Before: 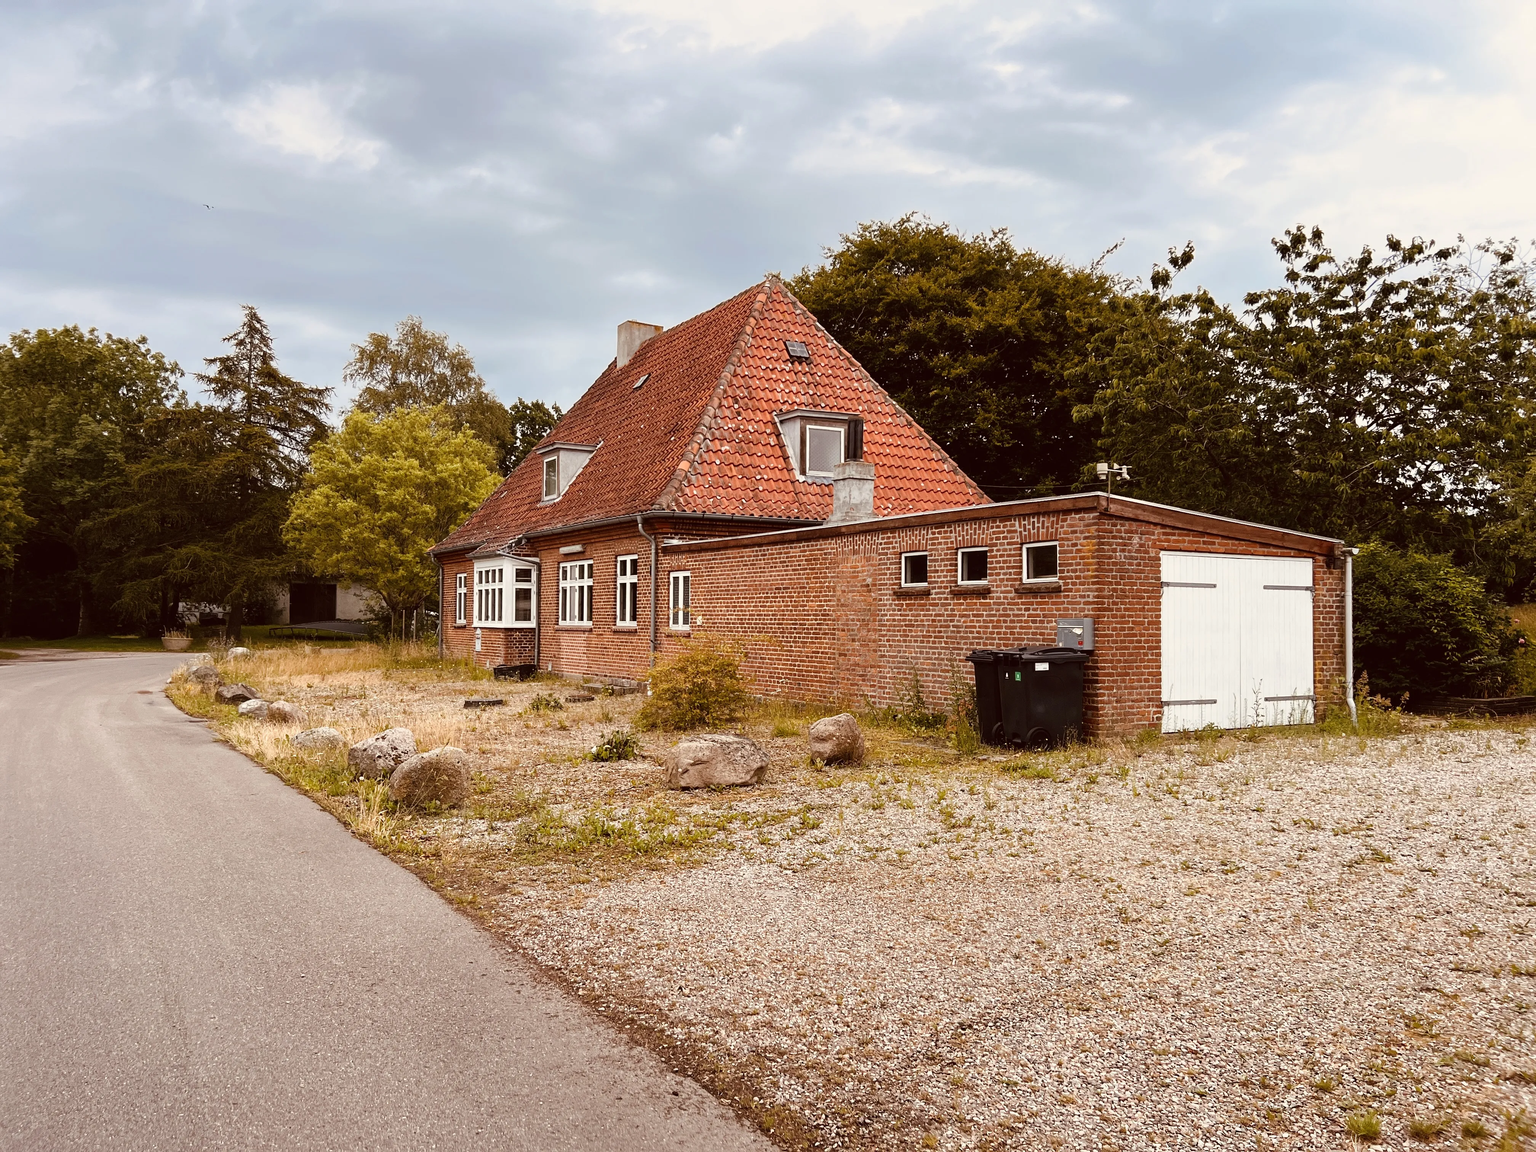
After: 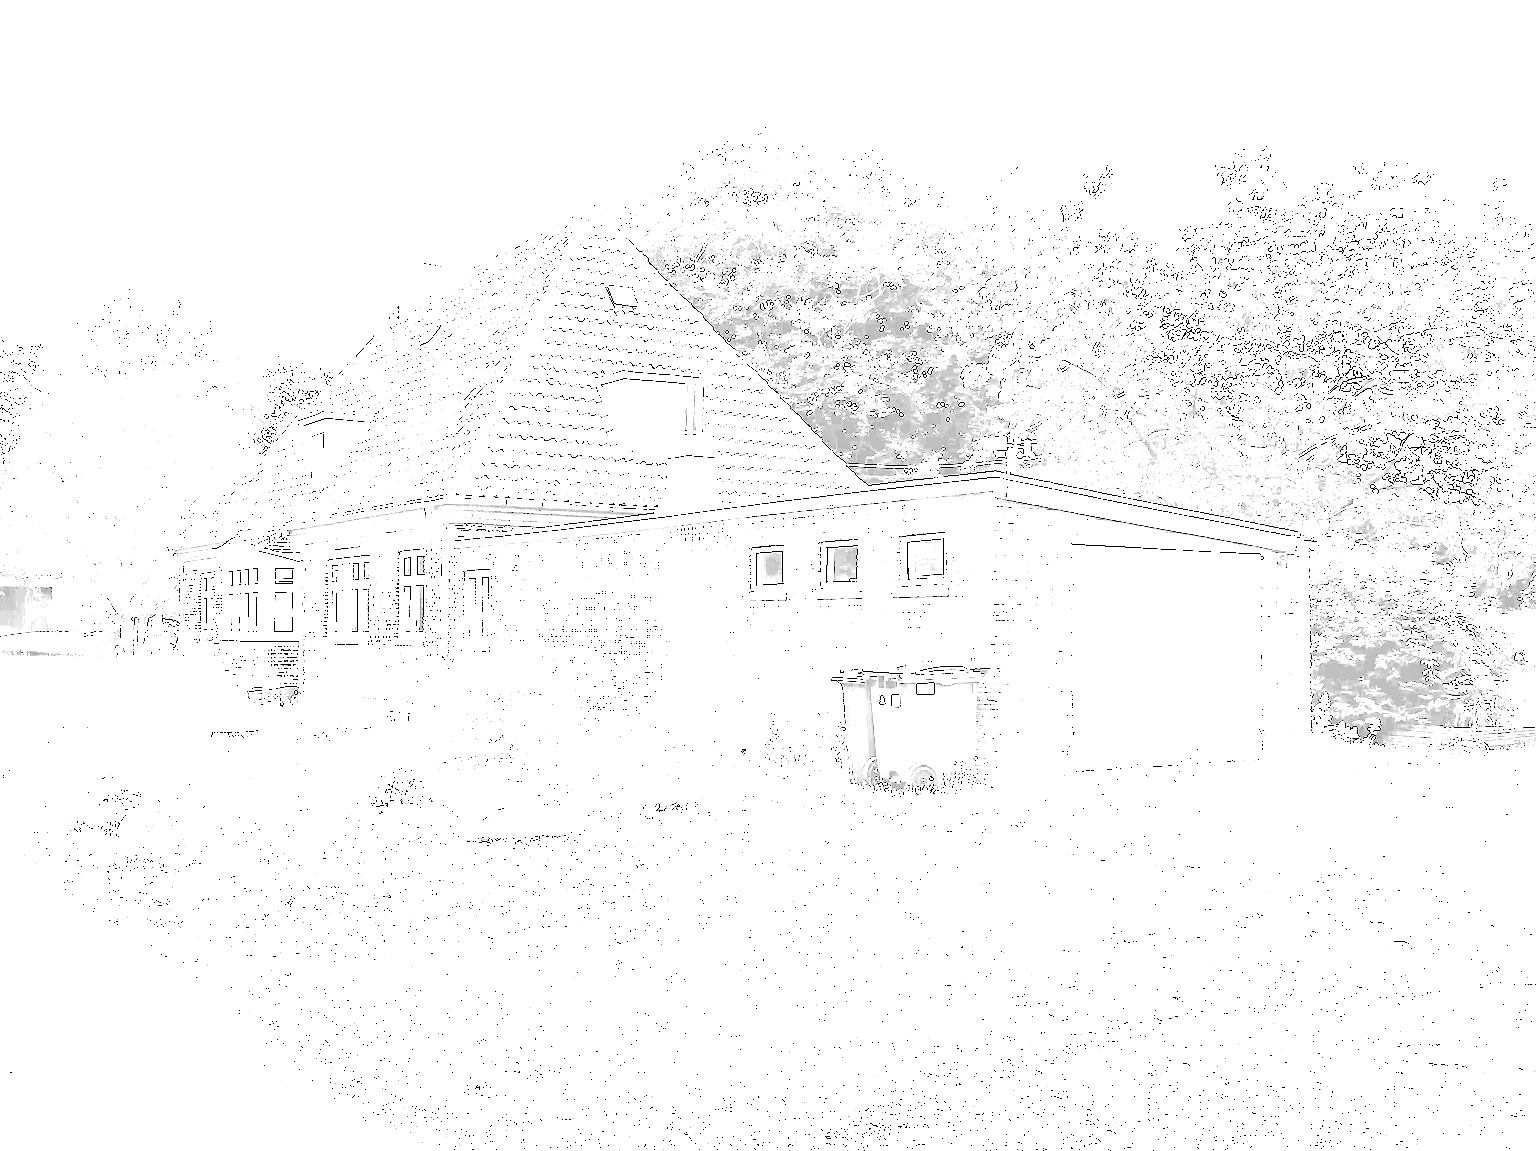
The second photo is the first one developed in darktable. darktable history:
exposure: exposure 8 EV, compensate highlight preservation false
crop: left 19.159%, top 9.58%, bottom 9.58%
monochrome: on, module defaults
